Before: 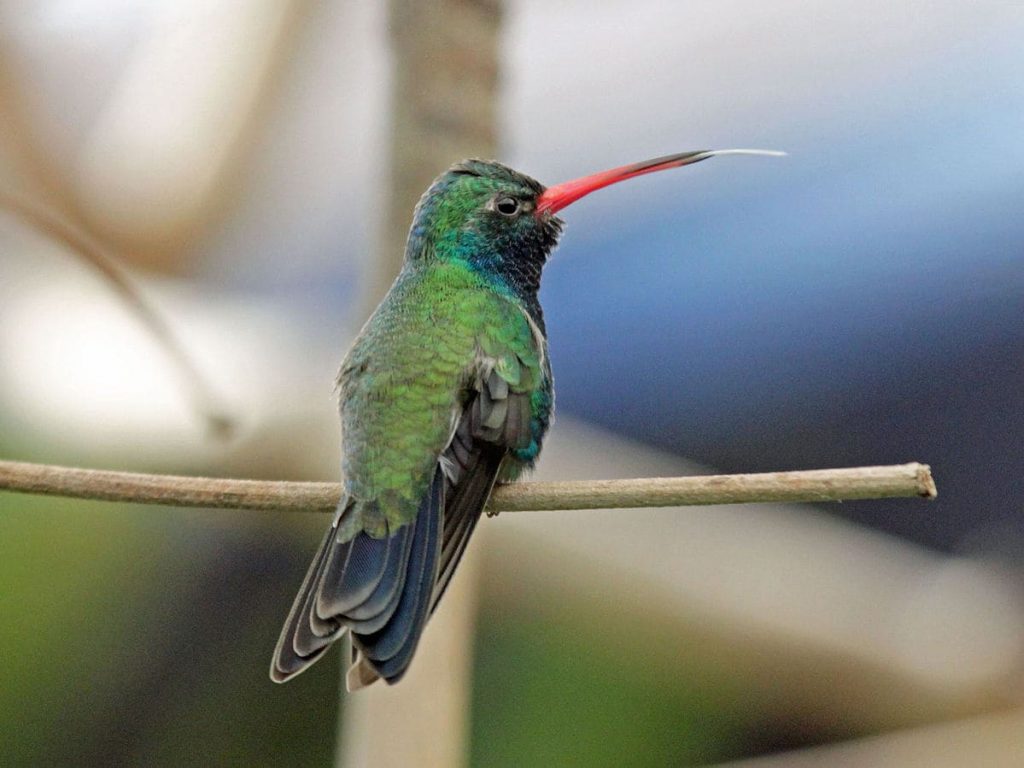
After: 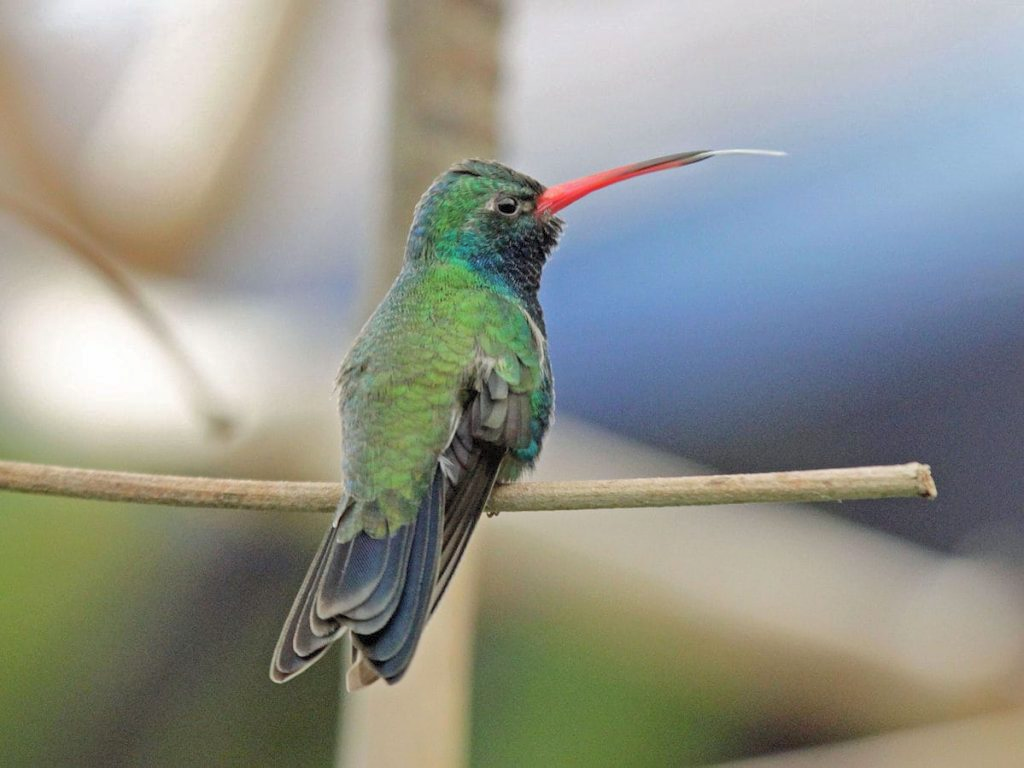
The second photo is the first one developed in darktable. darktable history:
shadows and highlights: on, module defaults
contrast brightness saturation: brightness 0.13
